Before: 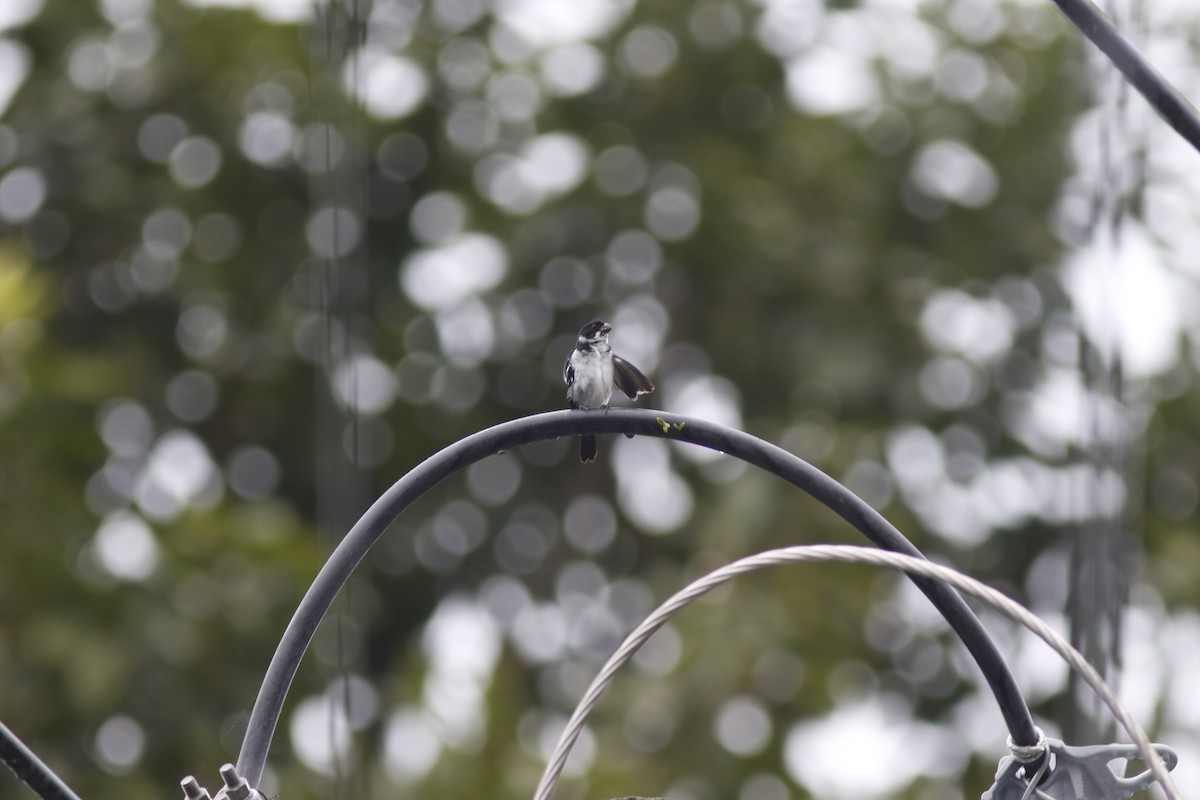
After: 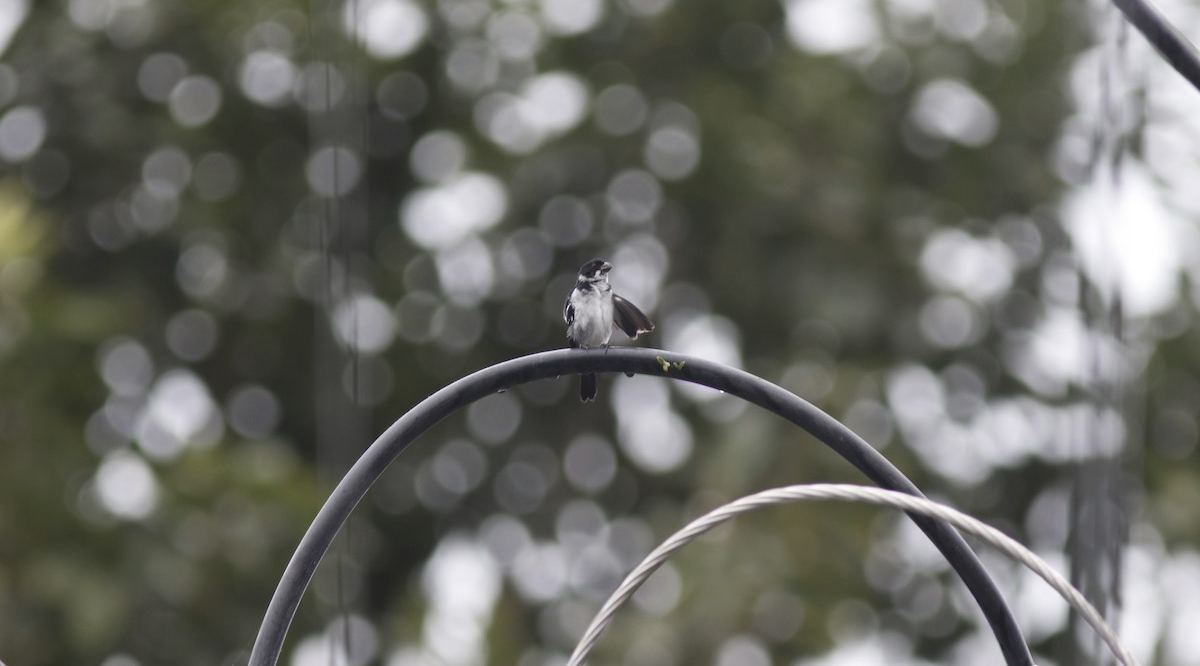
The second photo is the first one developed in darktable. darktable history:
crop: top 7.625%, bottom 8.027%
color zones: curves: ch0 [(0, 0.5) (0.125, 0.4) (0.25, 0.5) (0.375, 0.4) (0.5, 0.4) (0.625, 0.35) (0.75, 0.35) (0.875, 0.5)]; ch1 [(0, 0.35) (0.125, 0.45) (0.25, 0.35) (0.375, 0.35) (0.5, 0.35) (0.625, 0.35) (0.75, 0.45) (0.875, 0.35)]; ch2 [(0, 0.6) (0.125, 0.5) (0.25, 0.5) (0.375, 0.6) (0.5, 0.6) (0.625, 0.5) (0.75, 0.5) (0.875, 0.5)]
